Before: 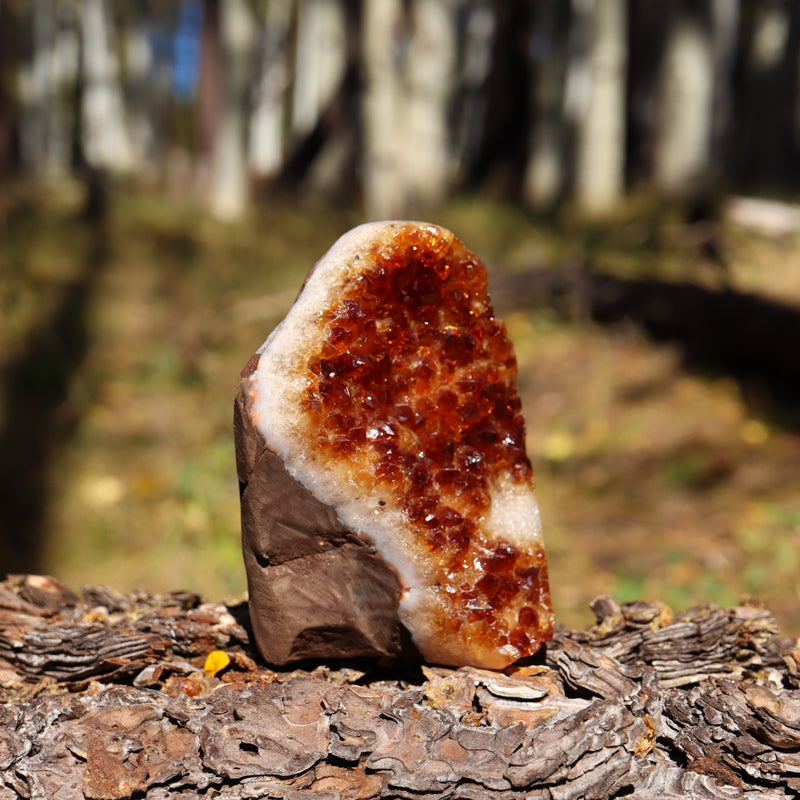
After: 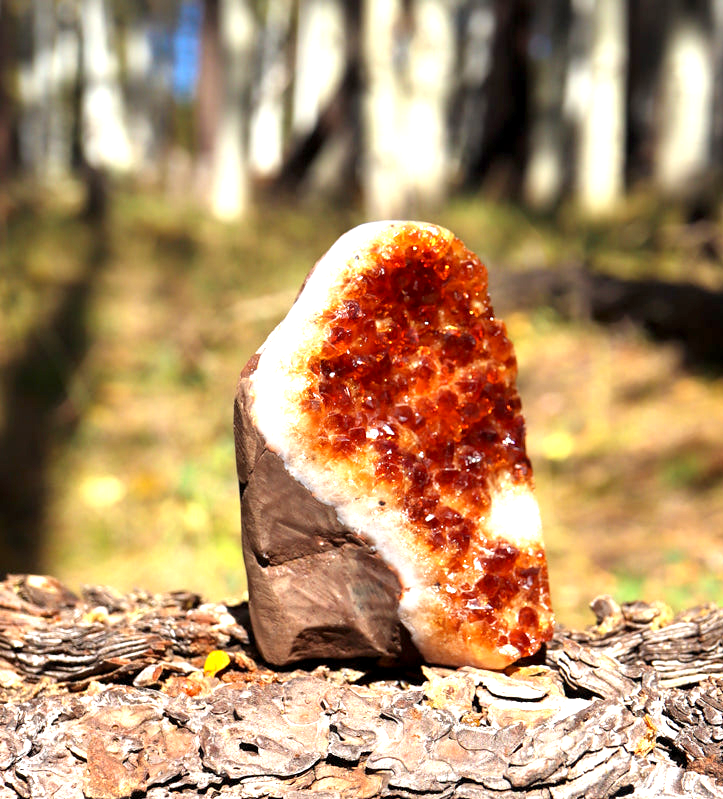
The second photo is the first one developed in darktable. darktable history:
white balance: red 0.978, blue 0.999
exposure: black level correction 0.001, exposure 1.3 EV, compensate highlight preservation false
crop: right 9.509%, bottom 0.031%
